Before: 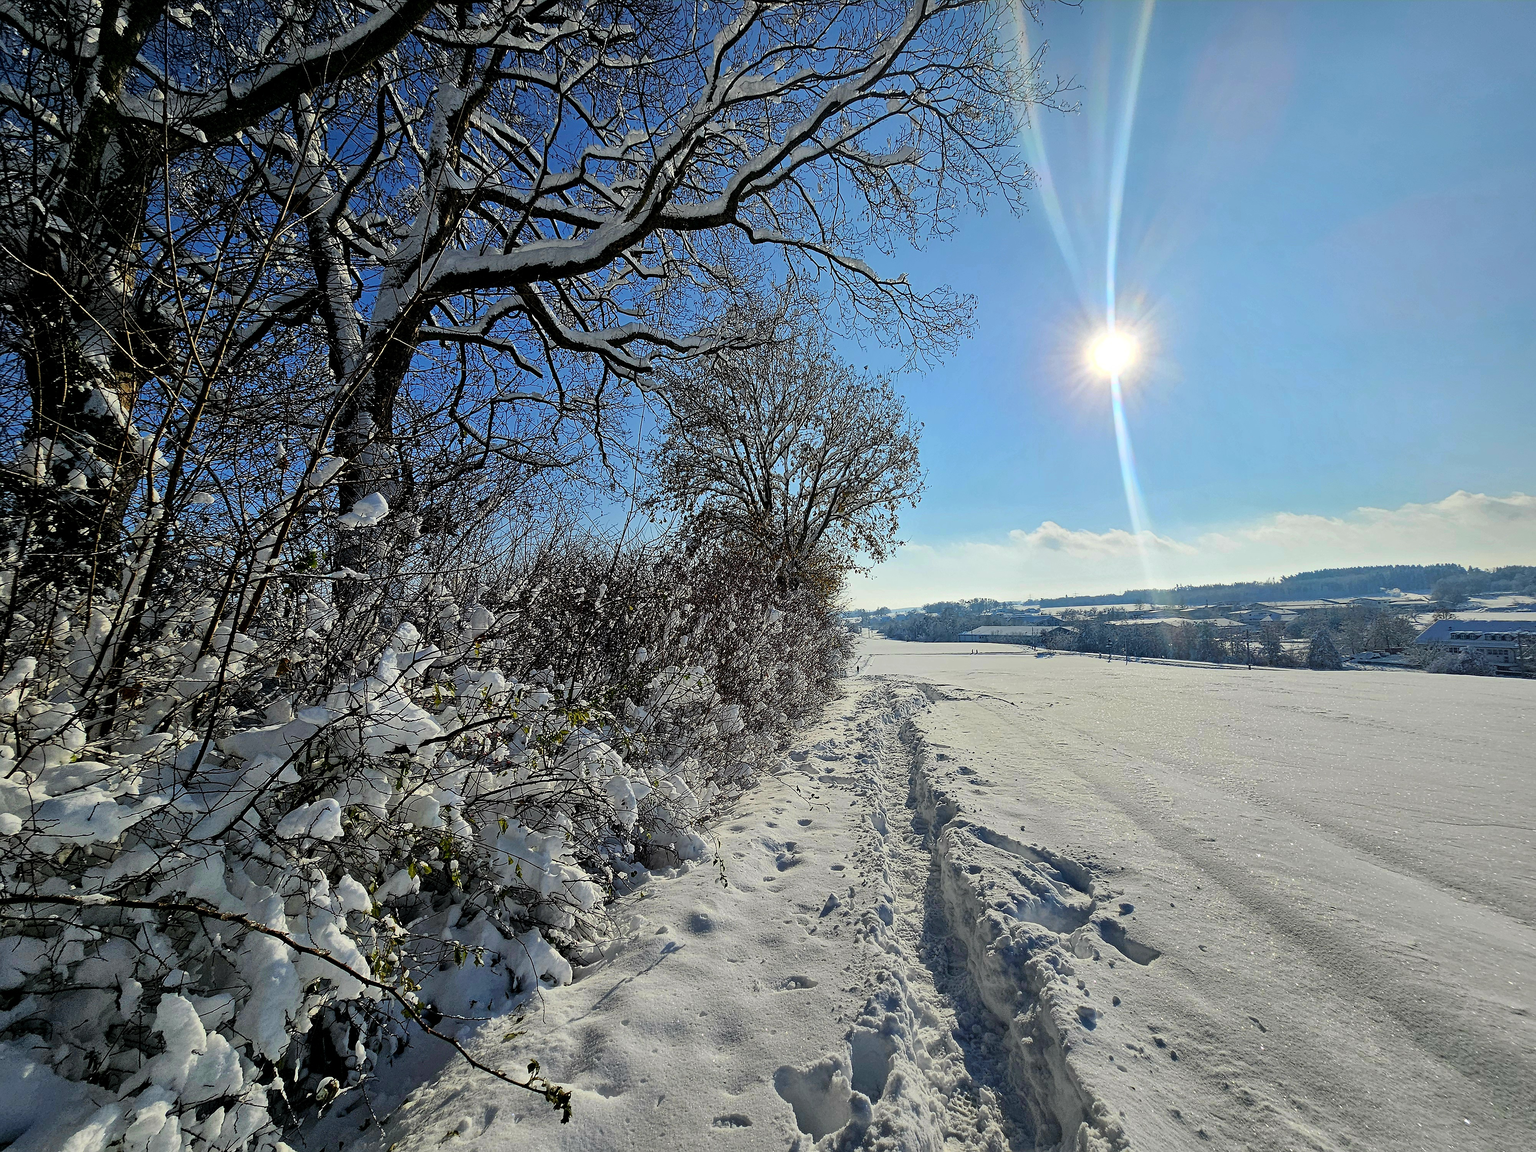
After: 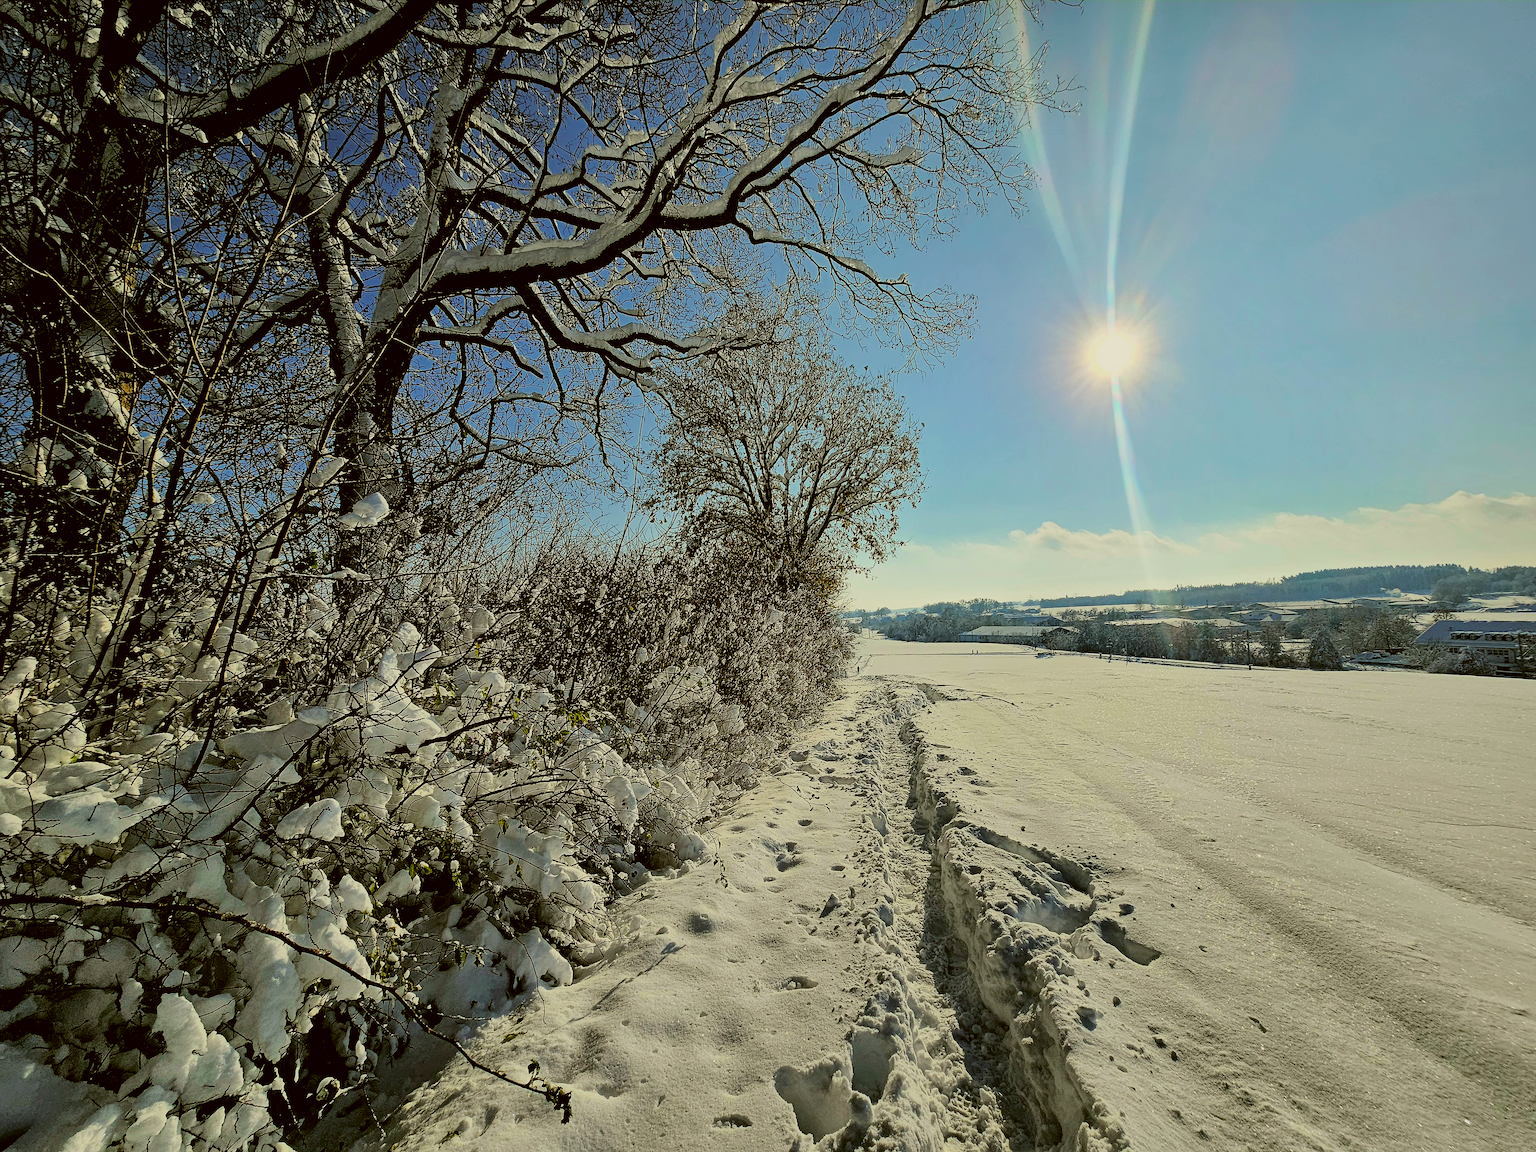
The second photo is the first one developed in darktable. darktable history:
color correction: highlights a* -1.43, highlights b* 10.12, shadows a* 0.395, shadows b* 19.35
filmic rgb: black relative exposure -5 EV, hardness 2.88, contrast 1.2
